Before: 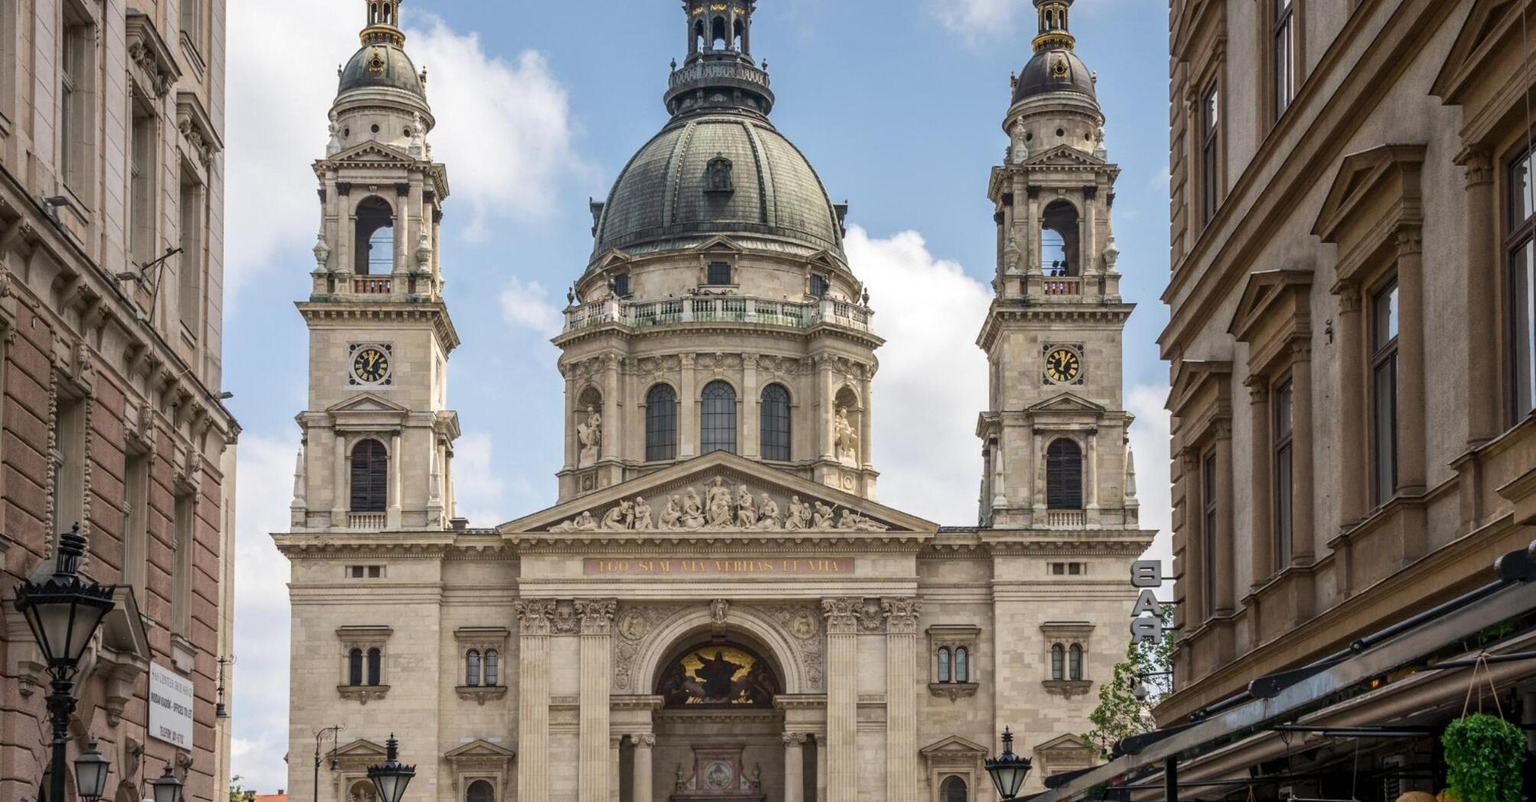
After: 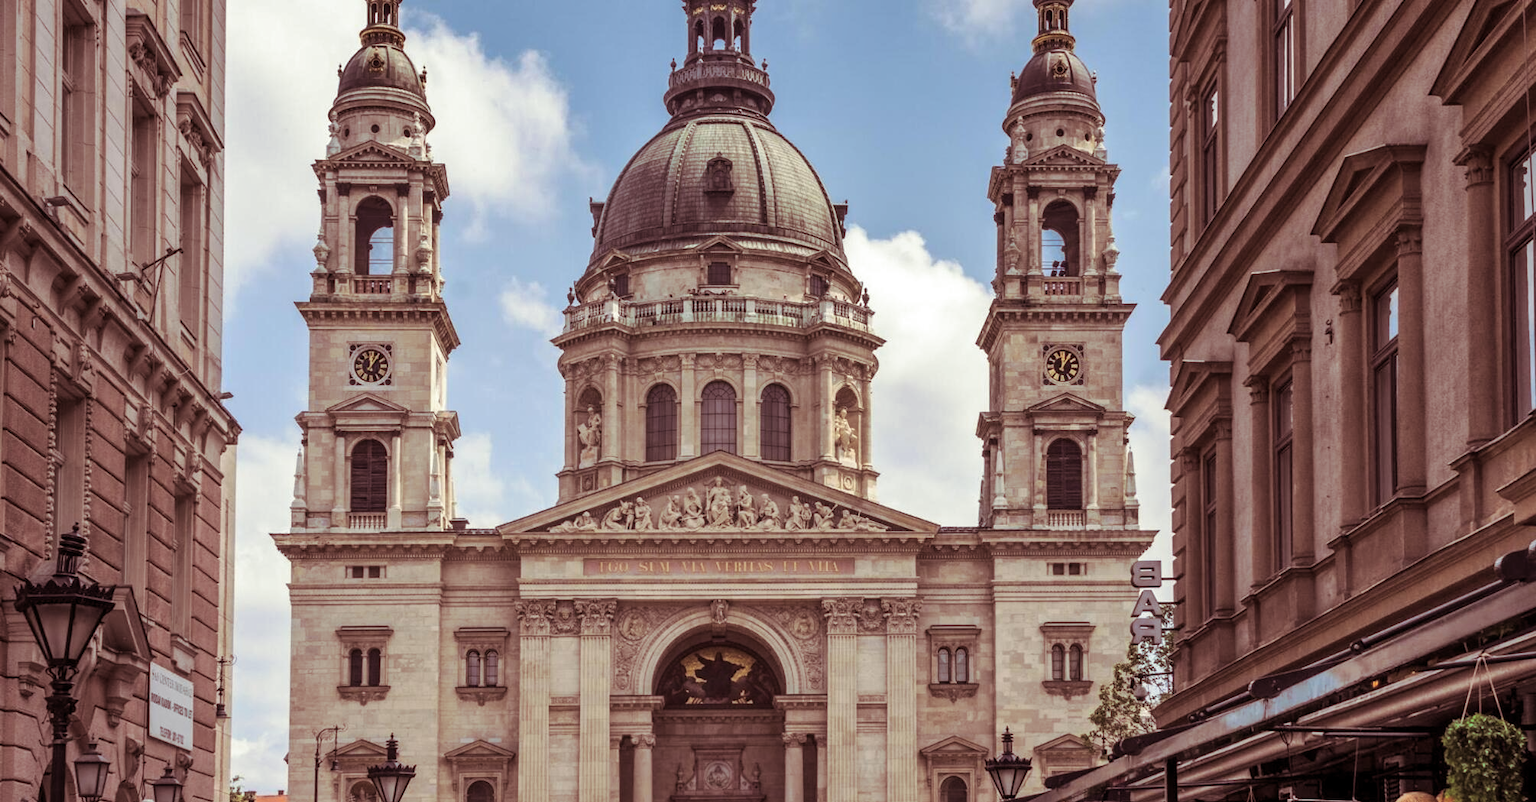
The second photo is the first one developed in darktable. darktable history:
shadows and highlights: low approximation 0.01, soften with gaussian
split-toning: on, module defaults
